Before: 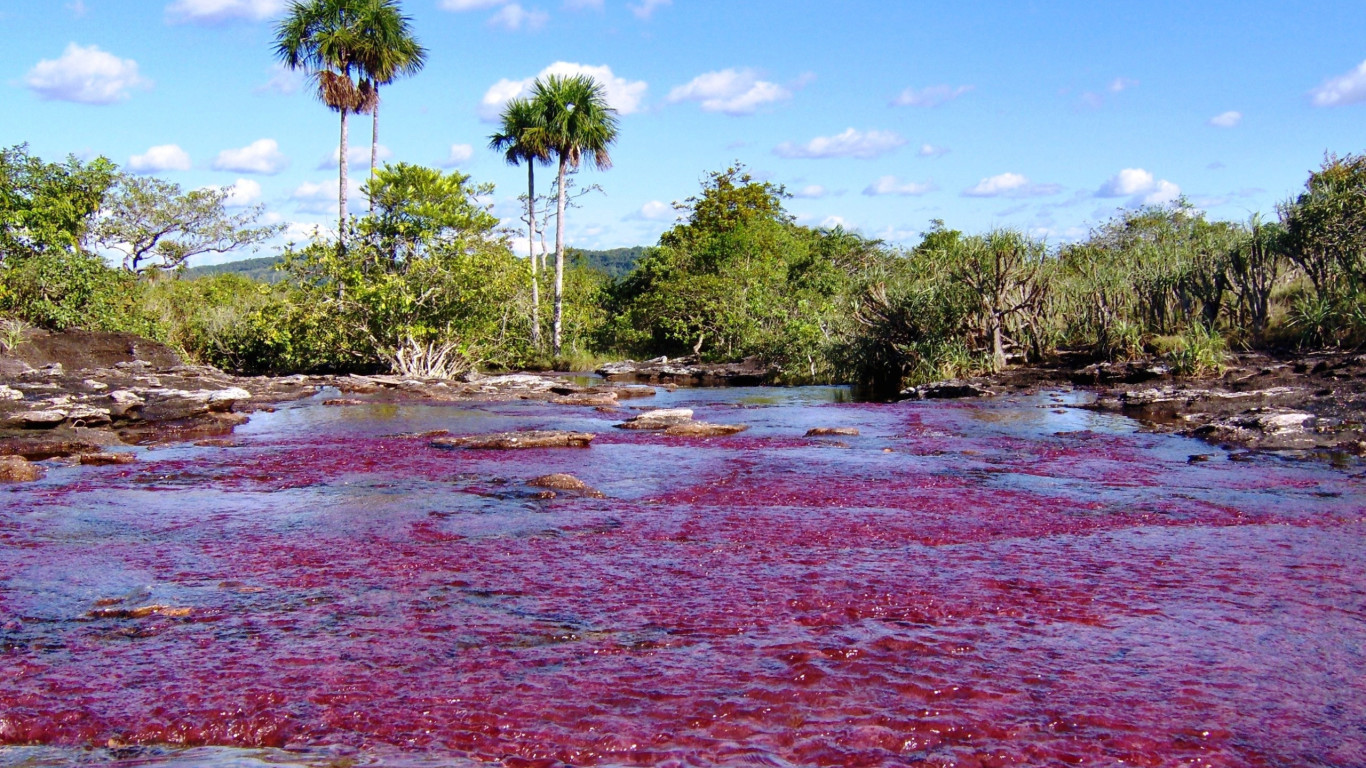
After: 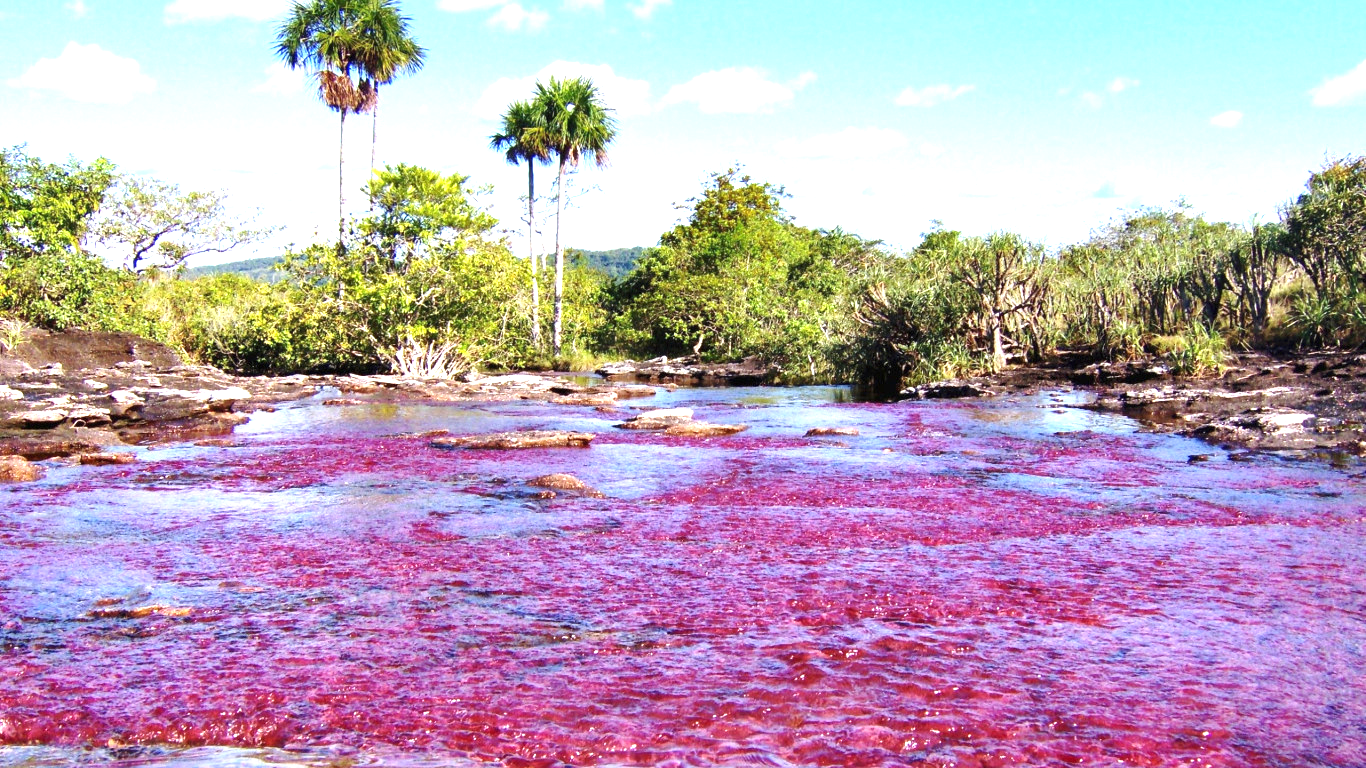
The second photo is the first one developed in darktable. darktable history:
exposure: black level correction 0, exposure 1.2 EV, compensate exposure bias true, compensate highlight preservation false
white balance: emerald 1
